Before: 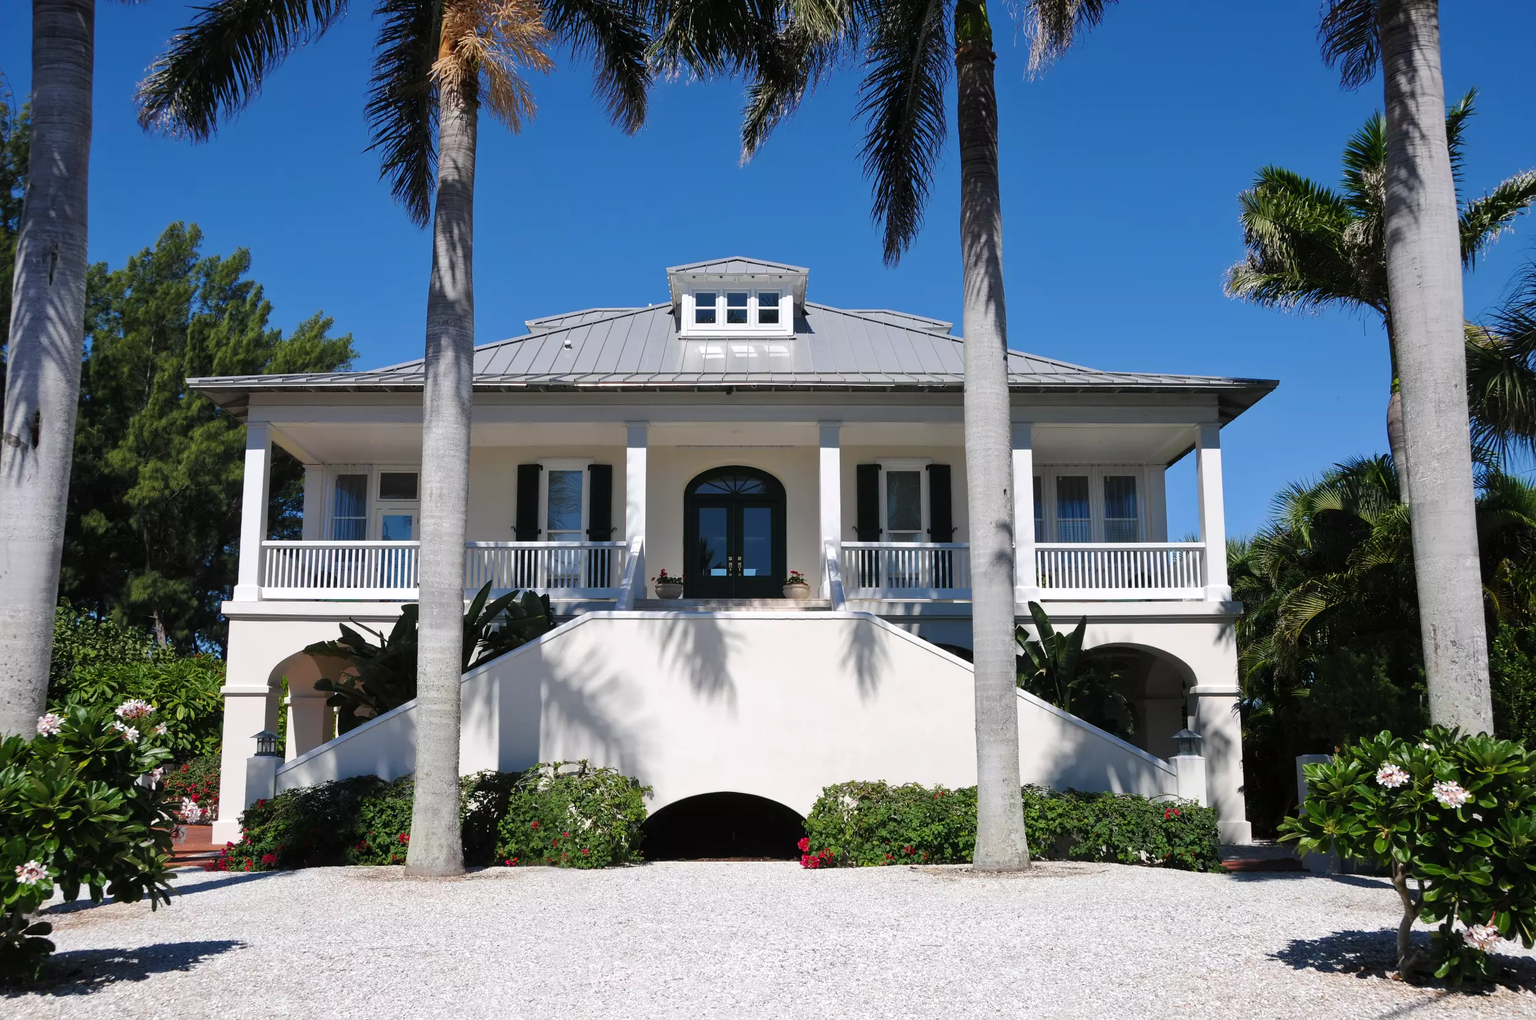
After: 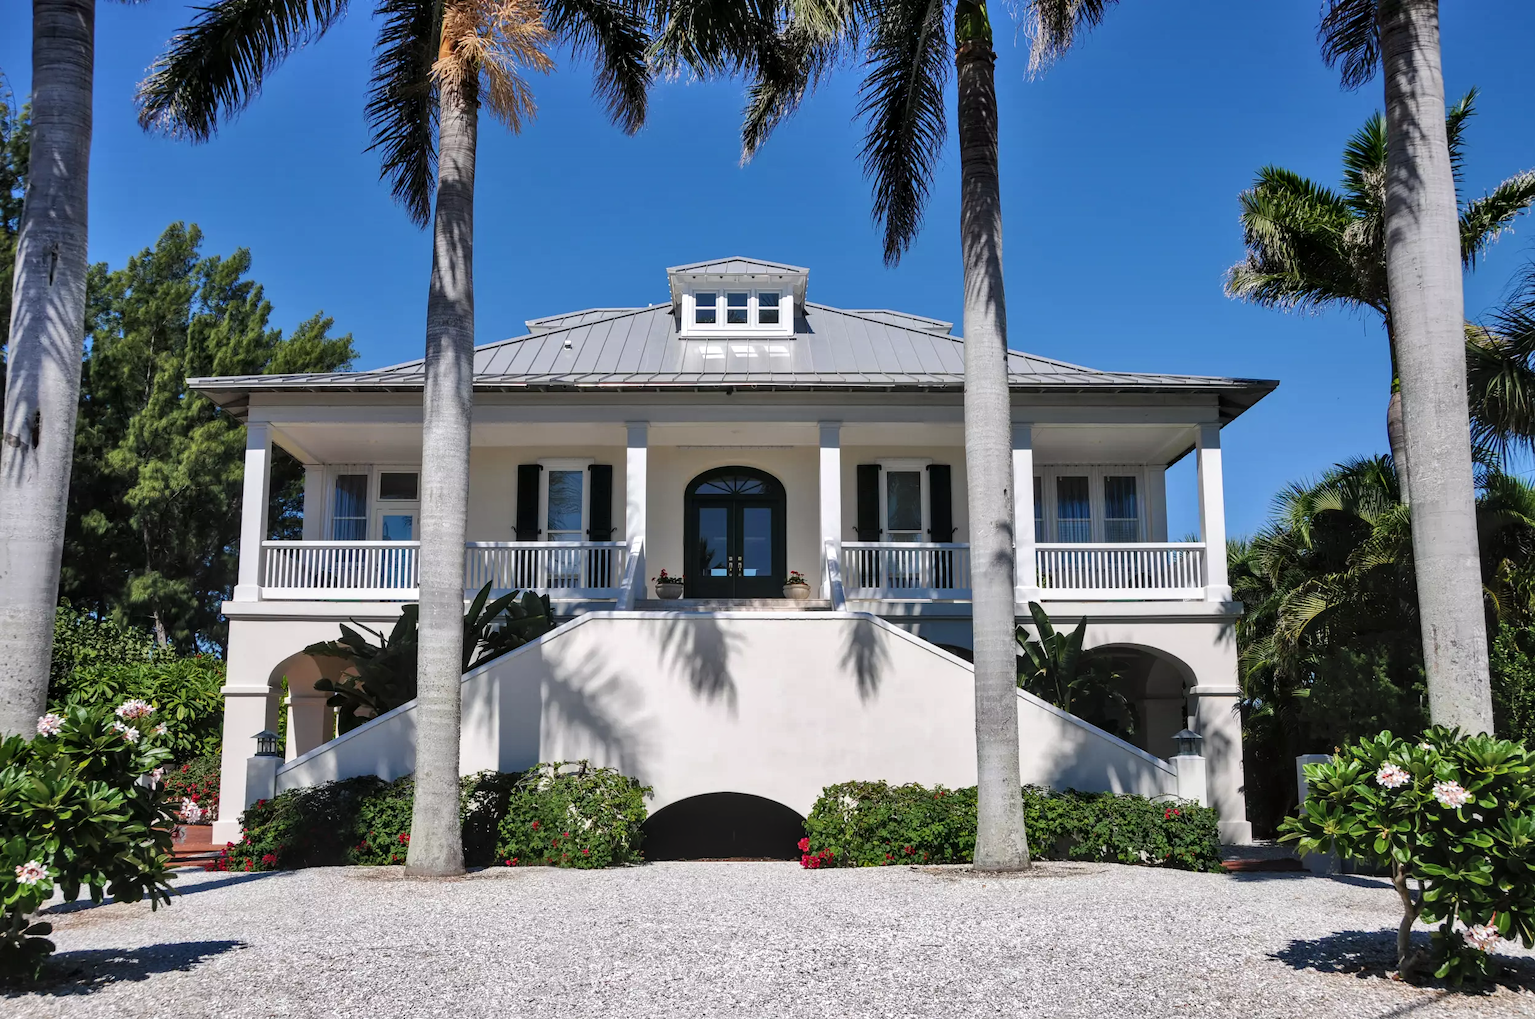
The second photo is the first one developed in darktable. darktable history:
local contrast: on, module defaults
shadows and highlights: shadows 58.39, highlights -60.49, soften with gaussian
